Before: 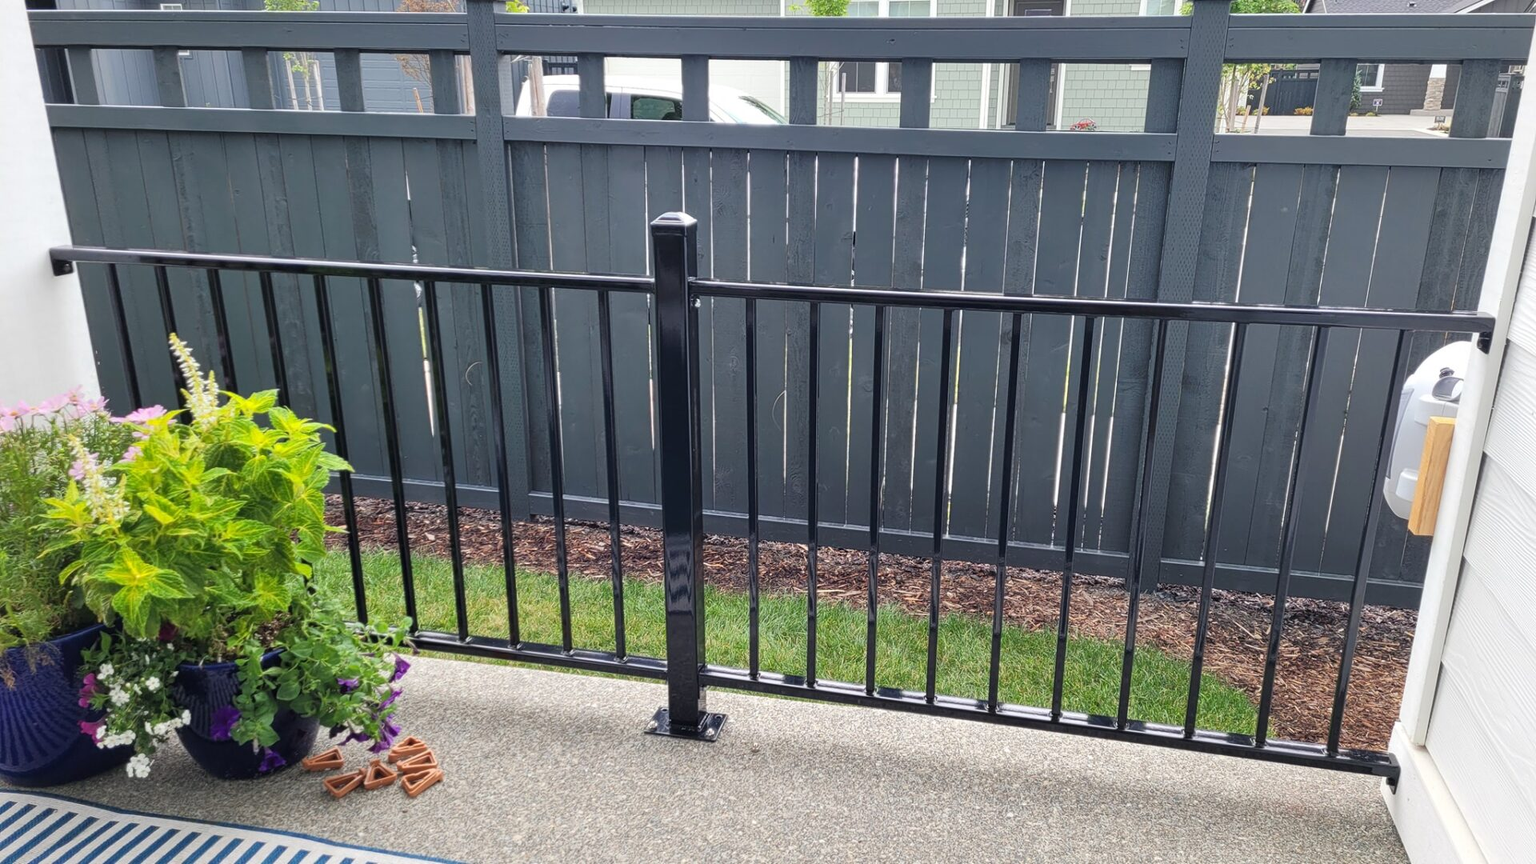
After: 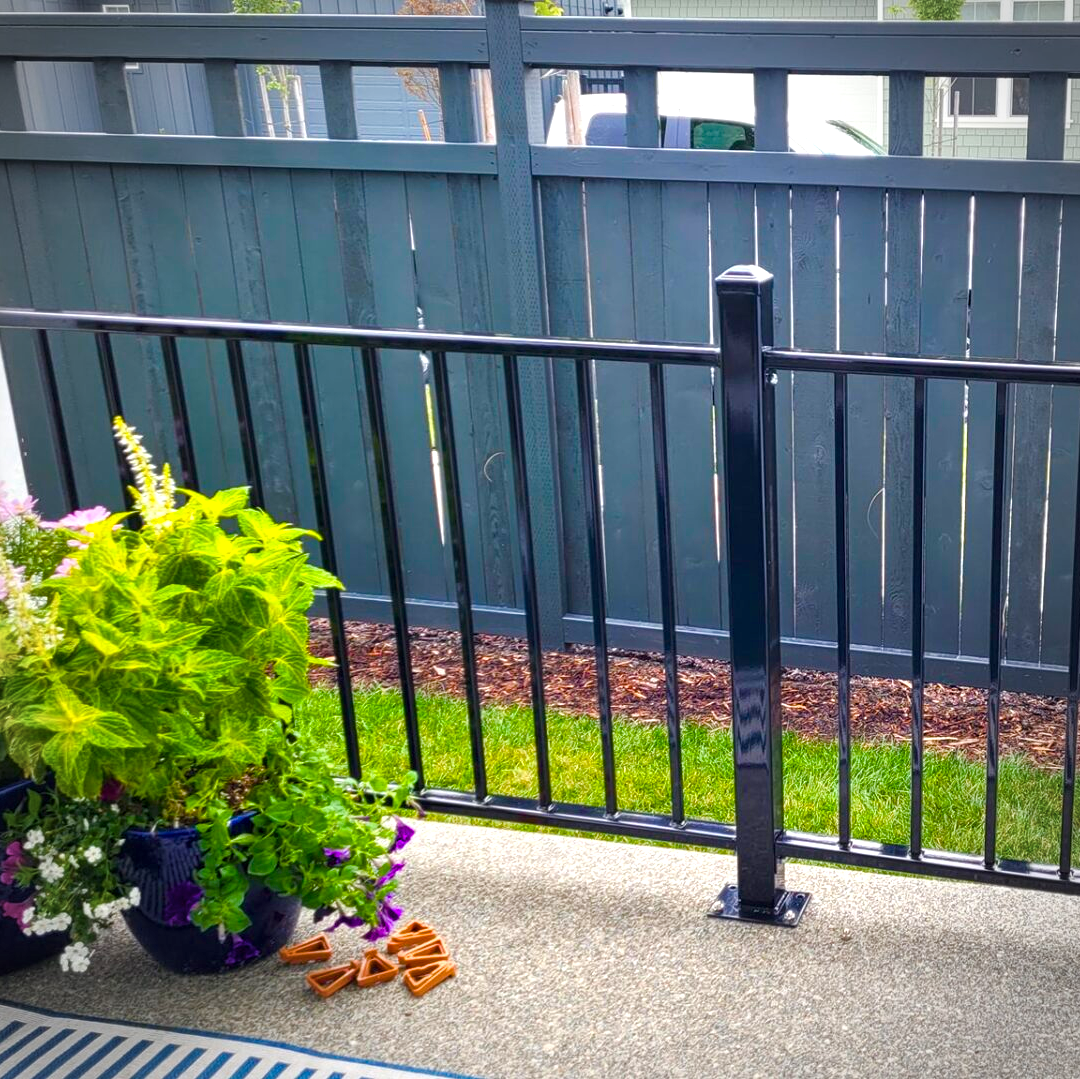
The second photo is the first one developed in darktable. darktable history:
local contrast: highlights 100%, shadows 100%, detail 120%, midtone range 0.2
crop: left 5.114%, right 38.589%
color balance rgb: linear chroma grading › shadows 10%, linear chroma grading › highlights 10%, linear chroma grading › global chroma 15%, linear chroma grading › mid-tones 15%, perceptual saturation grading › global saturation 40%, perceptual saturation grading › highlights -25%, perceptual saturation grading › mid-tones 35%, perceptual saturation grading › shadows 35%, perceptual brilliance grading › global brilliance 11.29%, global vibrance 11.29%
vignetting: unbound false
